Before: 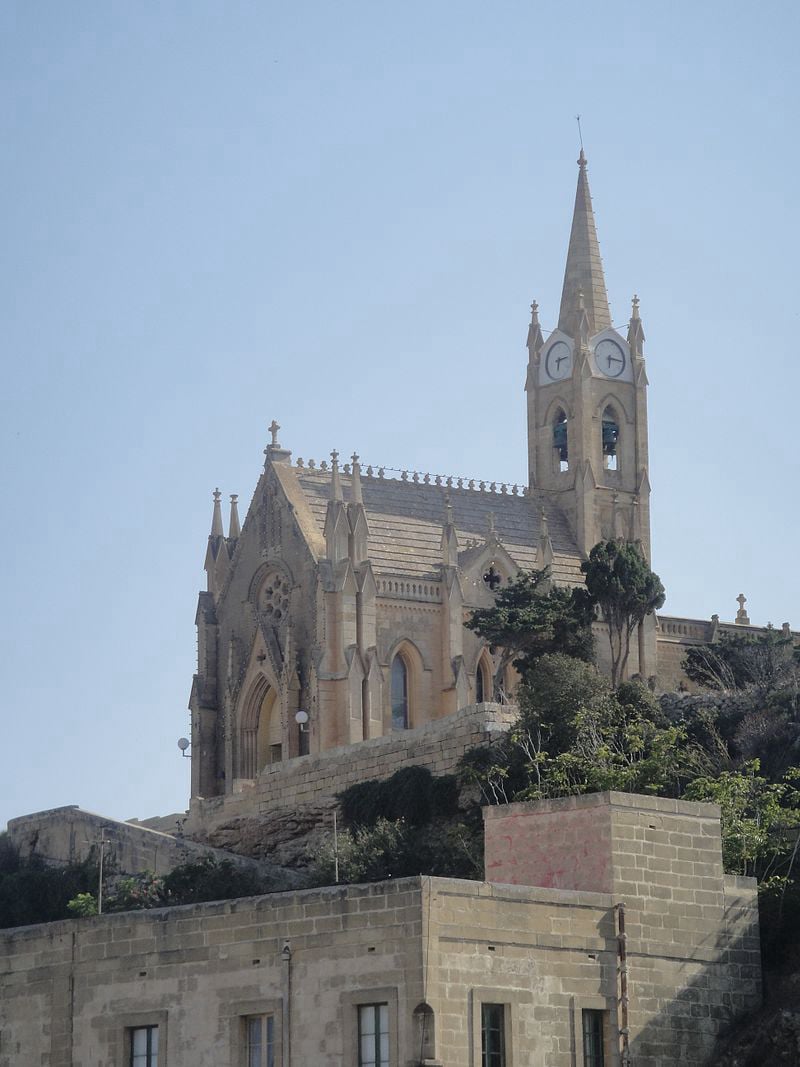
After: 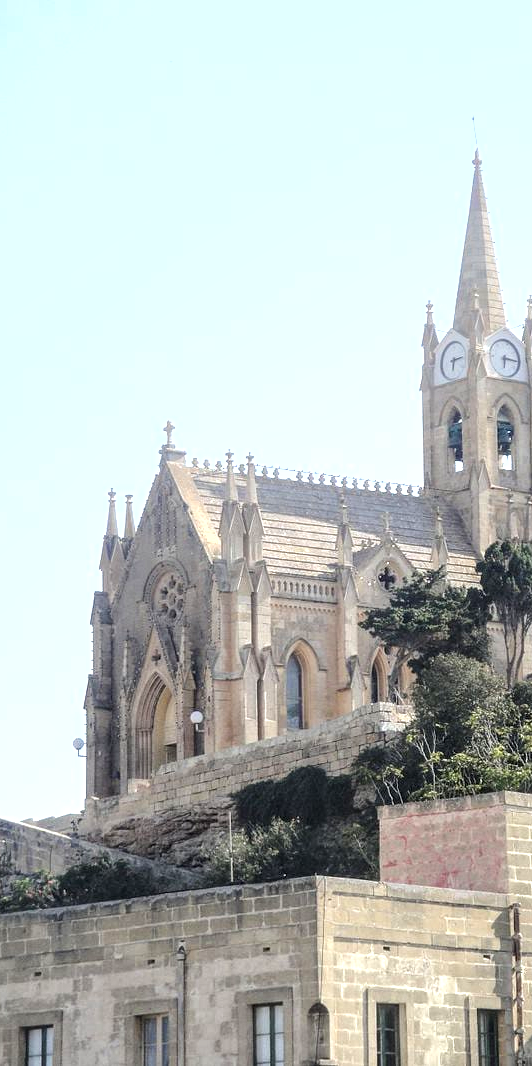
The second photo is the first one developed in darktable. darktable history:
exposure: black level correction 0, exposure 1.105 EV, compensate exposure bias true, compensate highlight preservation false
local contrast: detail 142%
crop and rotate: left 13.332%, right 20.051%
shadows and highlights: radius 92.91, shadows -14.1, white point adjustment 0.234, highlights 31.81, compress 48.3%, highlights color adjustment 89.5%, soften with gaussian
